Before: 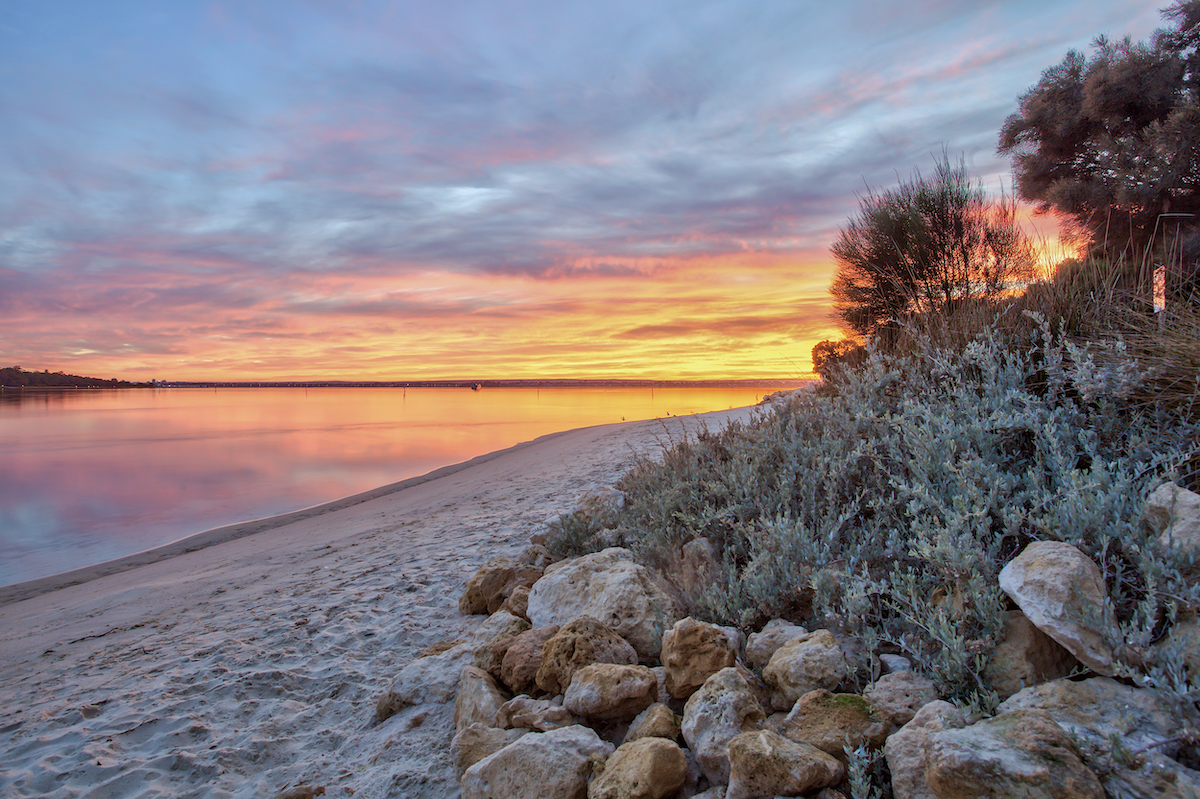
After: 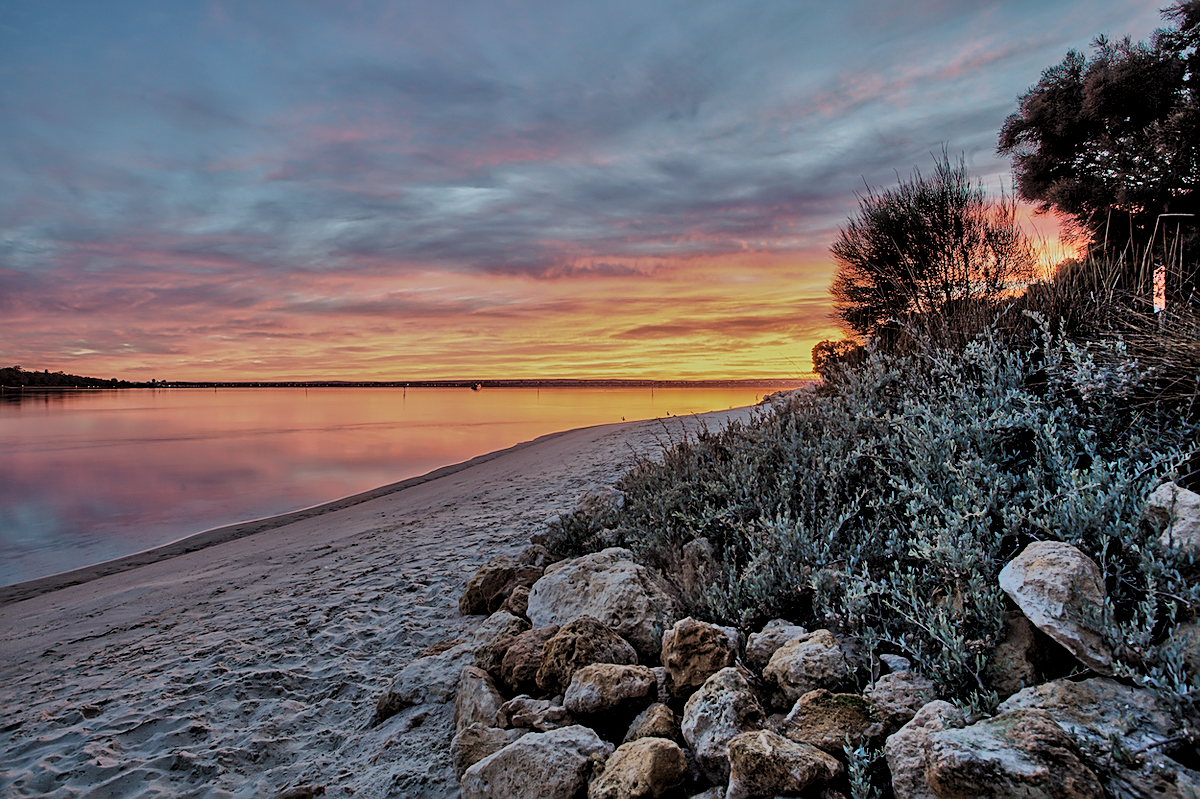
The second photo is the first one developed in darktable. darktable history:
sharpen: amount 0.746
filmic rgb: black relative exposure -7.65 EV, white relative exposure 4.56 EV, threshold 5.99 EV, hardness 3.61, enable highlight reconstruction true
levels: levels [0.101, 0.578, 0.953]
shadows and highlights: white point adjustment 0.094, highlights -69.41, soften with gaussian
